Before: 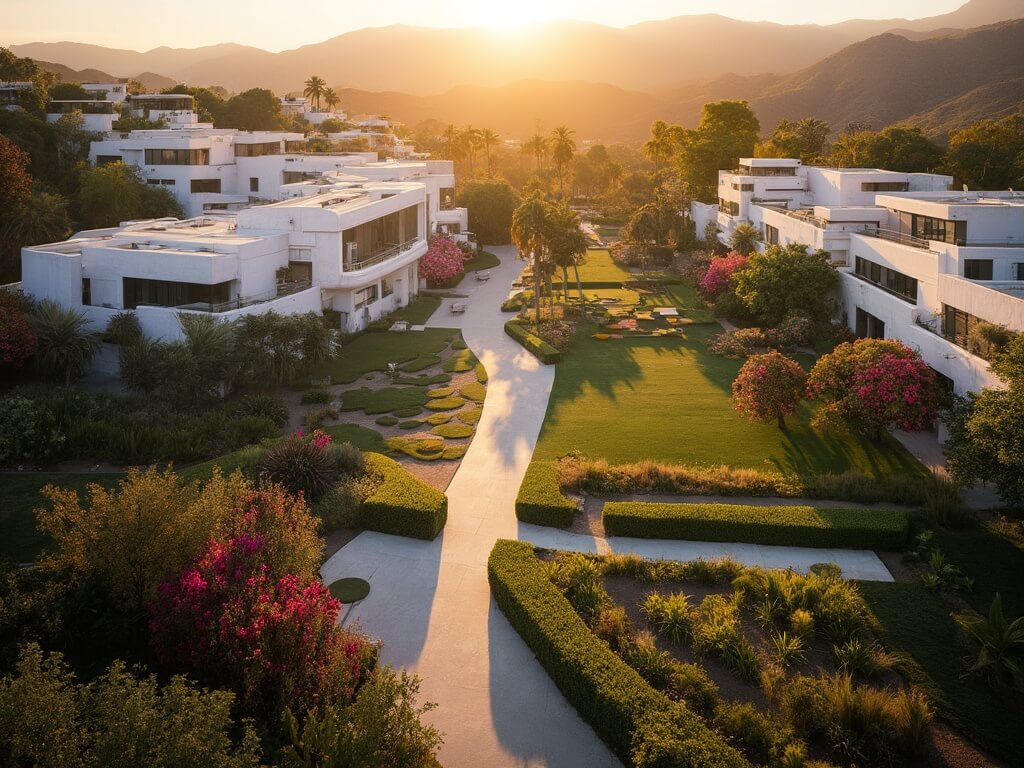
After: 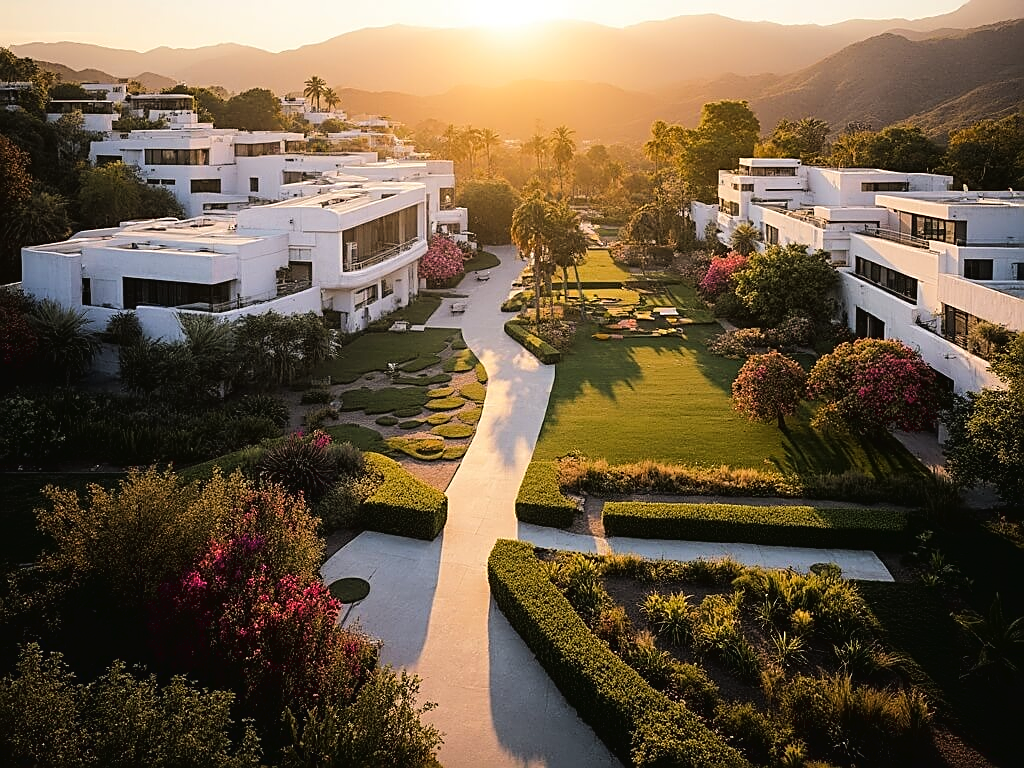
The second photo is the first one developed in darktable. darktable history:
sharpen: amount 0.901
tone curve: curves: ch0 [(0, 0.019) (0.11, 0.036) (0.259, 0.214) (0.378, 0.365) (0.499, 0.529) (1, 1)], color space Lab, linked channels, preserve colors none
base curve: exposure shift 0, preserve colors none
